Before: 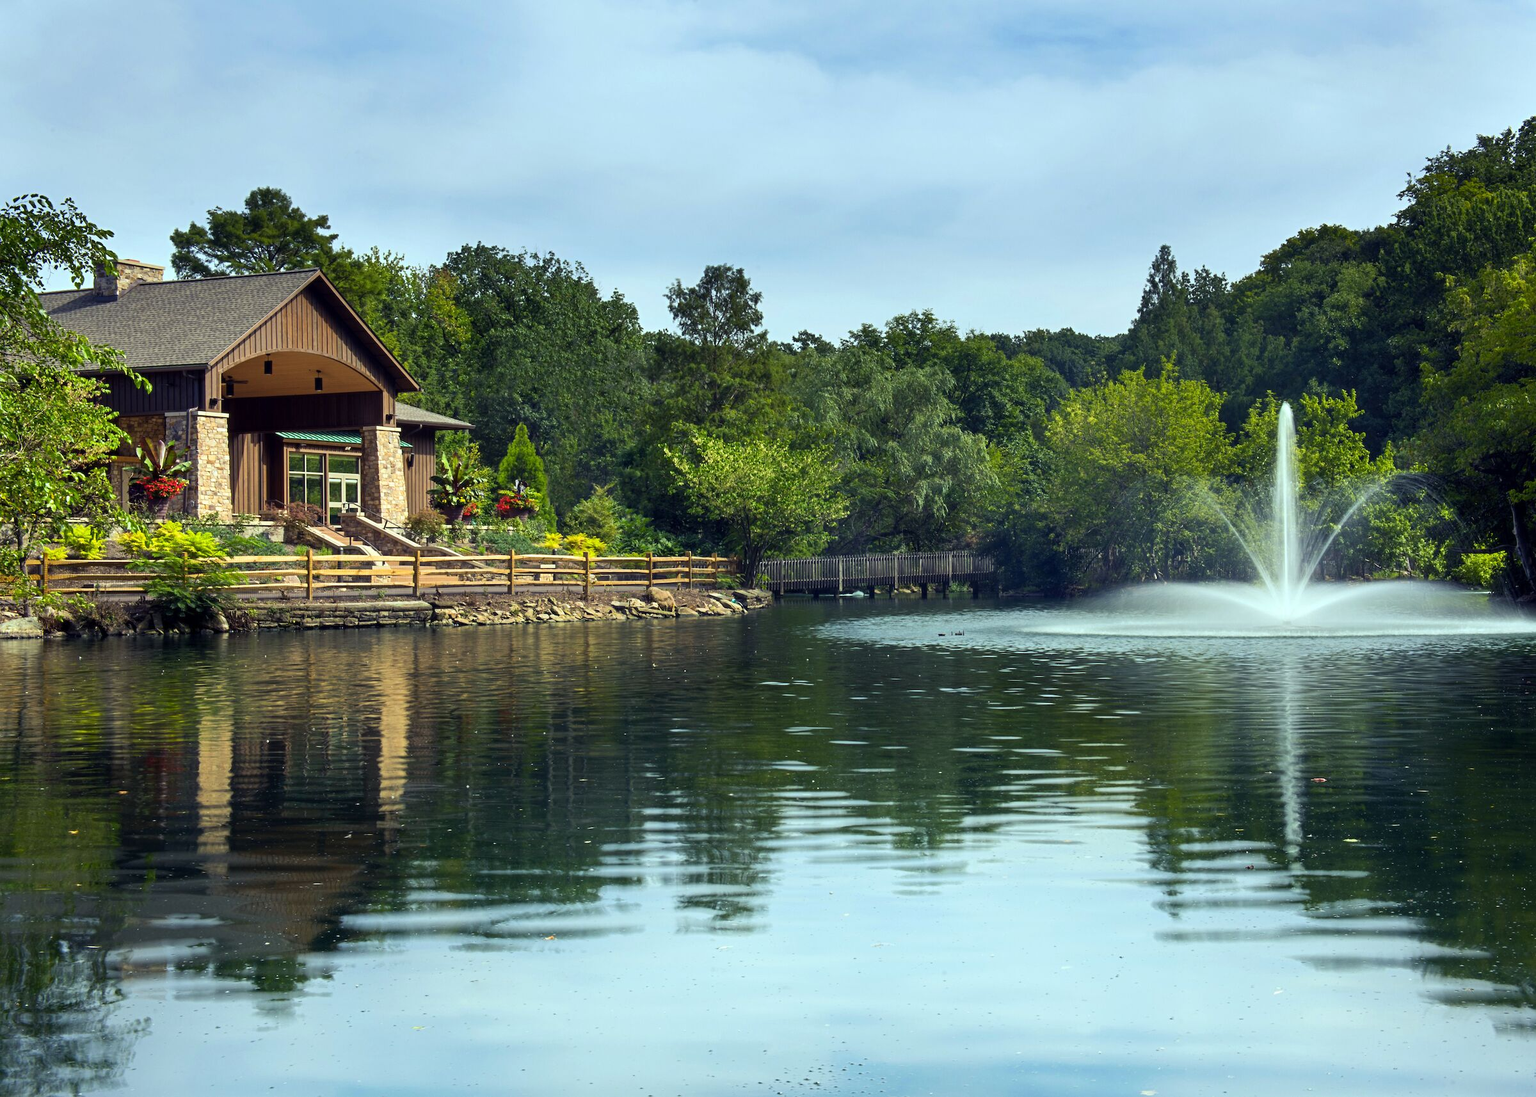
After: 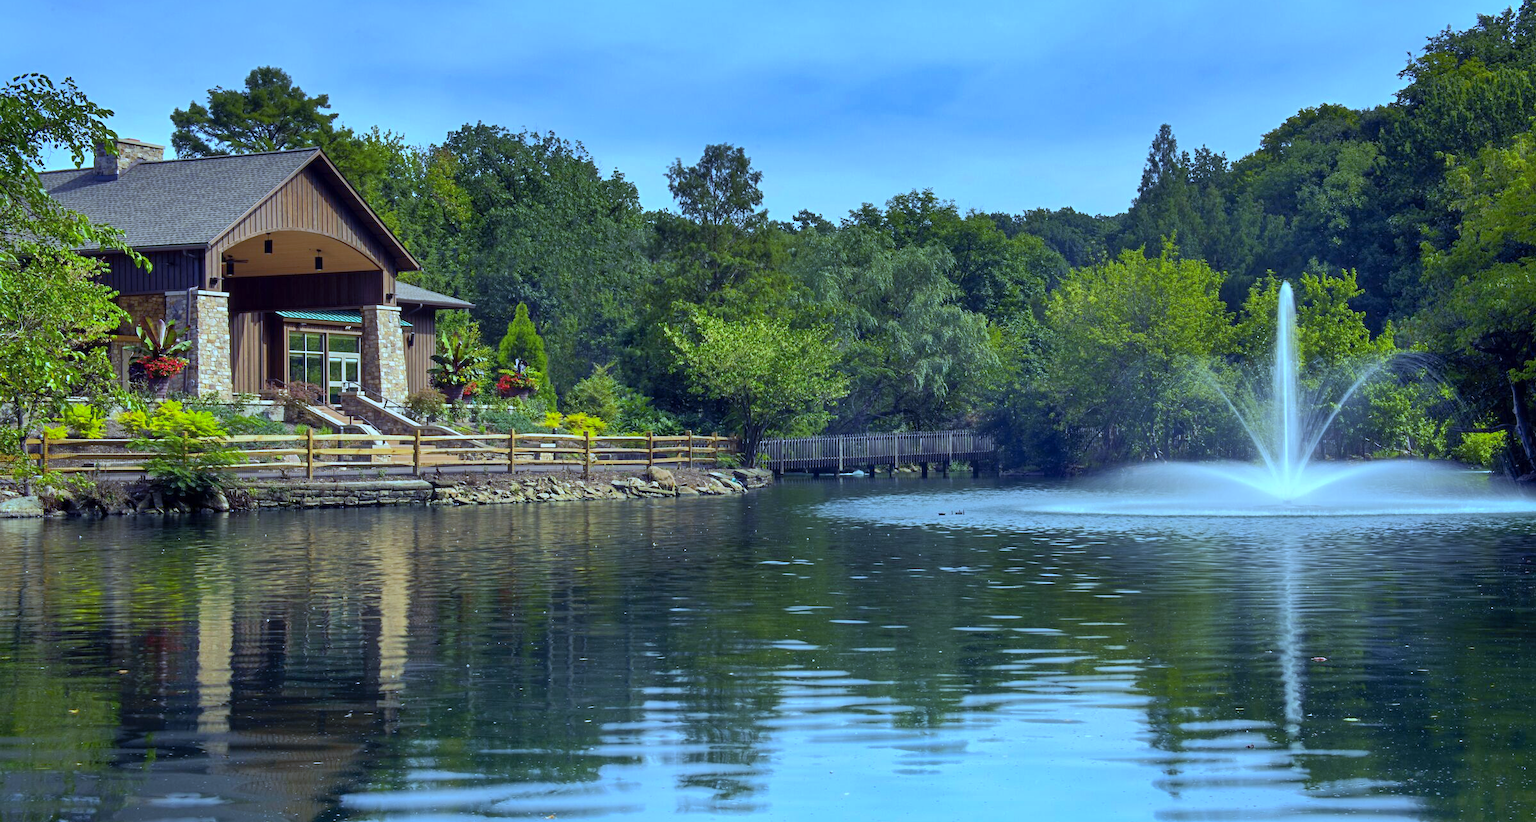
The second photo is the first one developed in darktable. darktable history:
crop: top 11.038%, bottom 13.962%
shadows and highlights: highlights -60
white balance: red 0.871, blue 1.249
